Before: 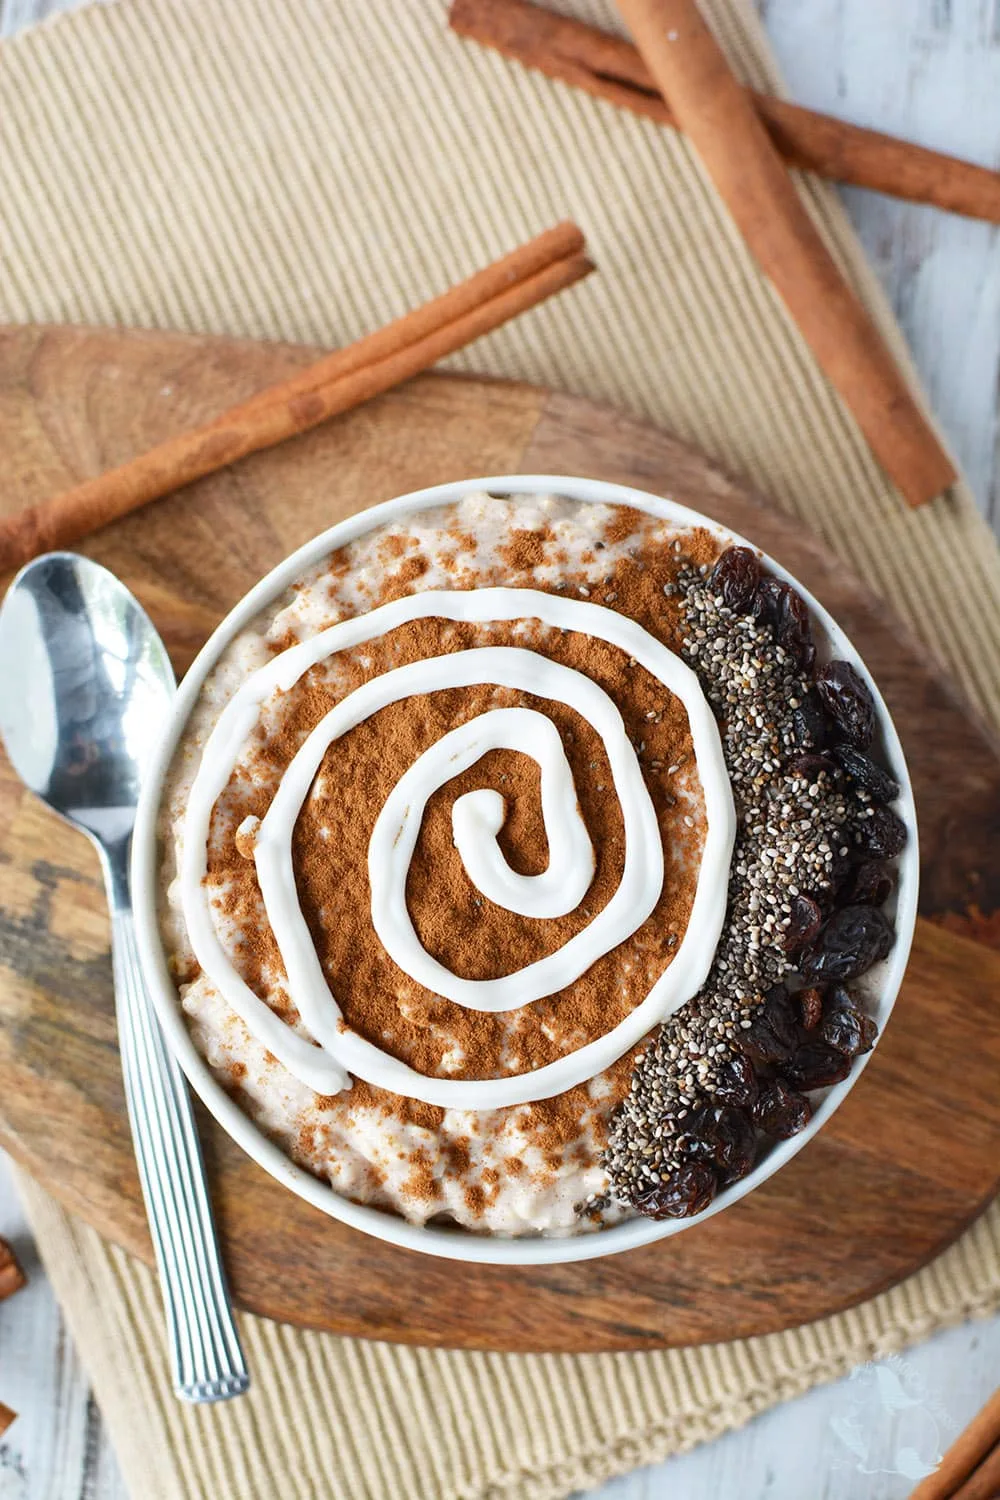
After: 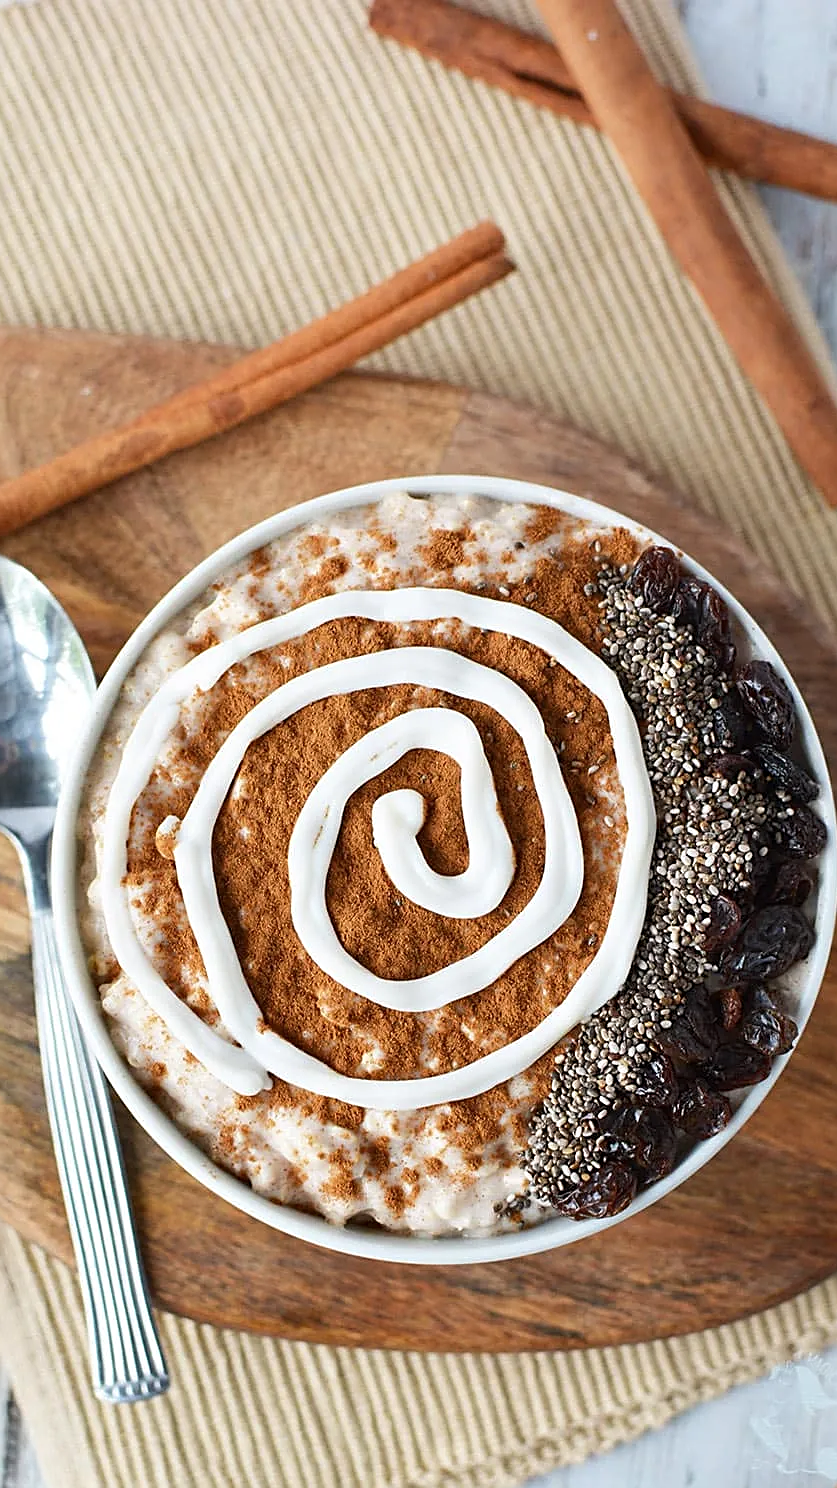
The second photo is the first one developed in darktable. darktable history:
crop: left 8.026%, right 7.374%
sharpen: amount 0.55
